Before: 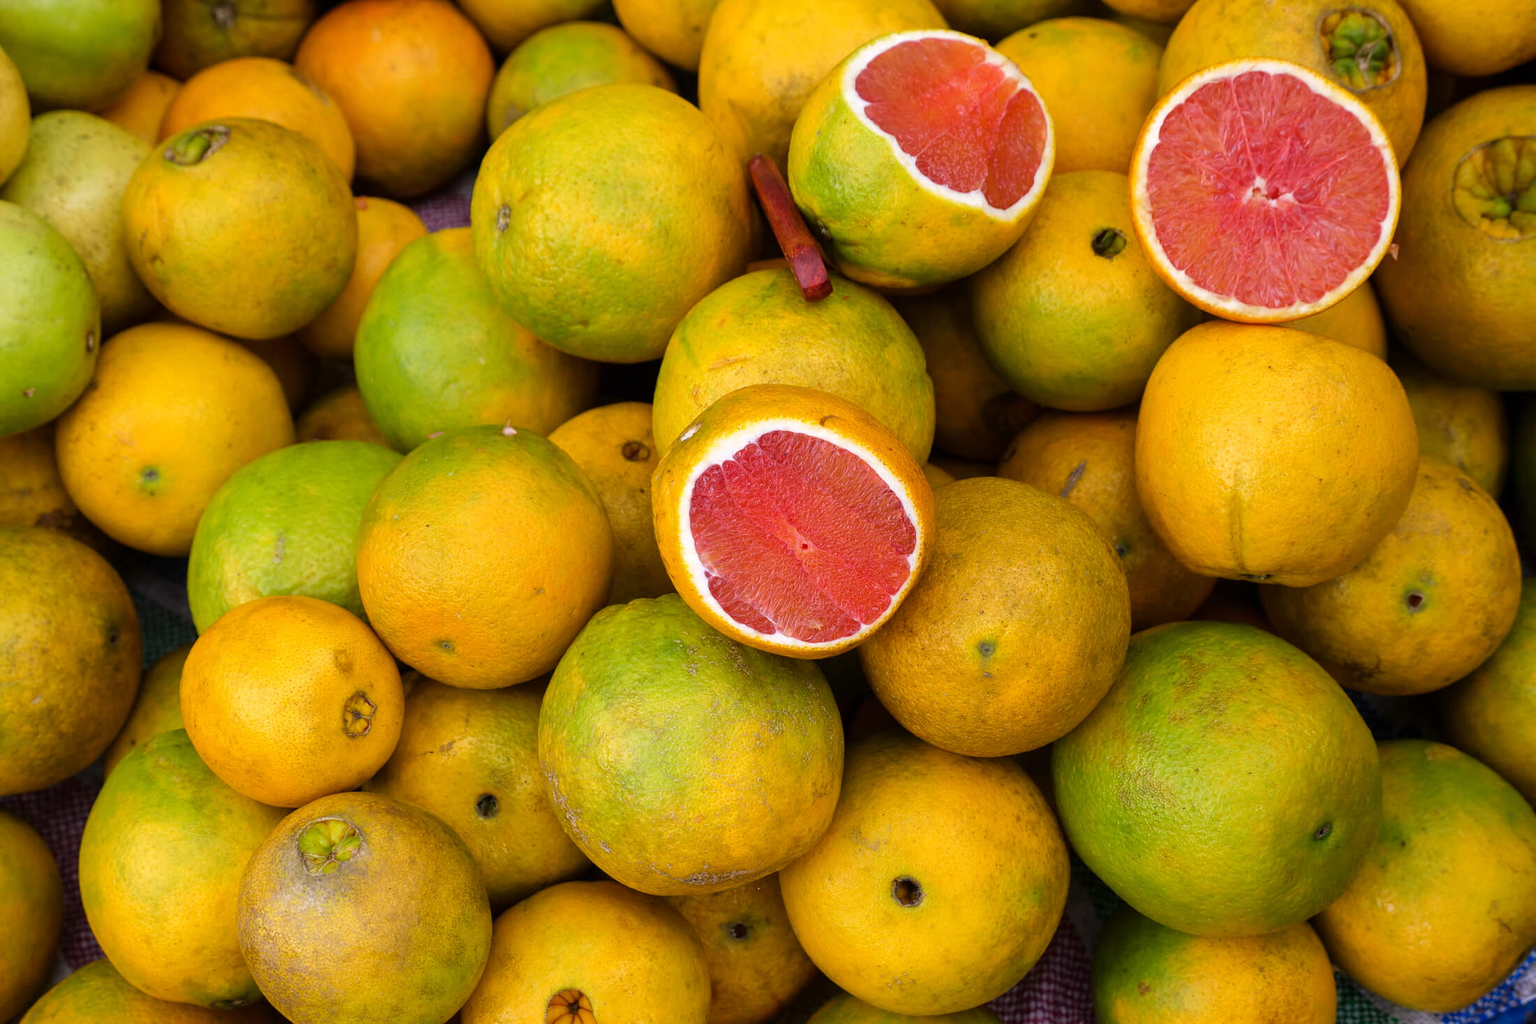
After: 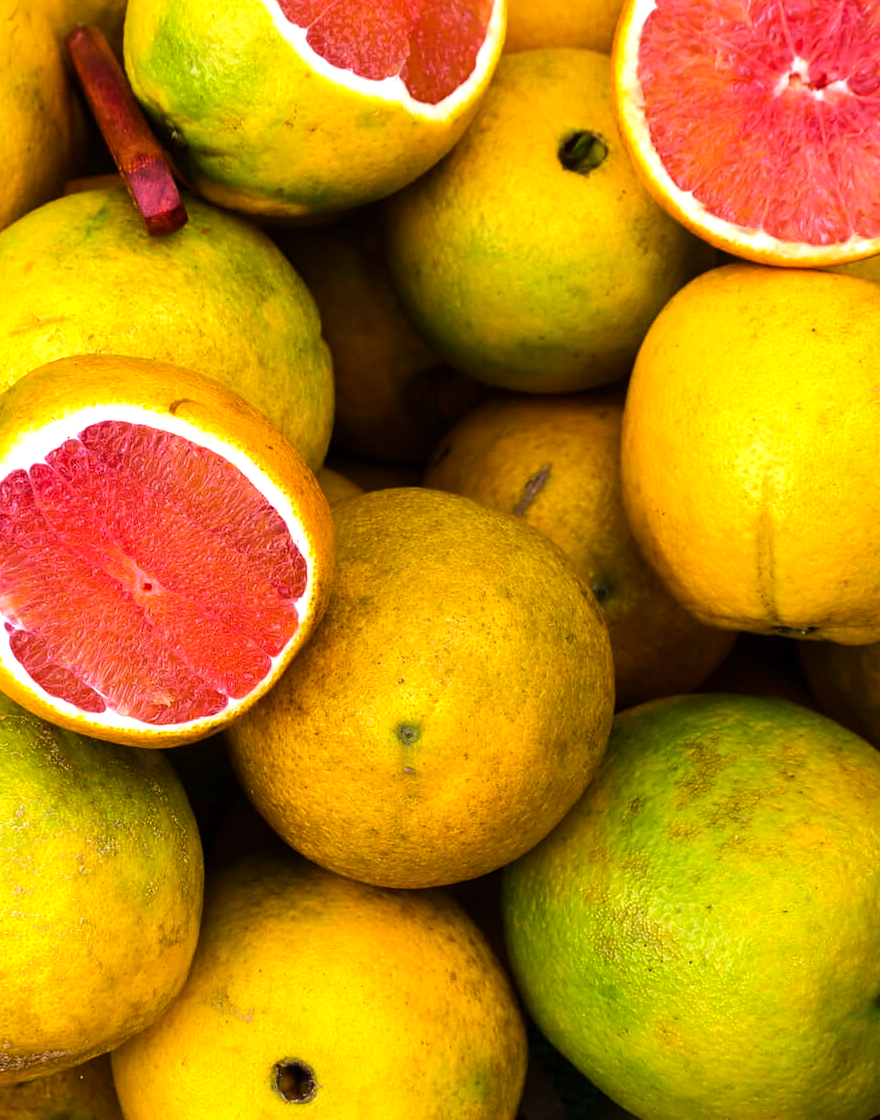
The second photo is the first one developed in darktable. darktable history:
velvia: strength 67.07%, mid-tones bias 0.972
crop: left 45.721%, top 13.393%, right 14.118%, bottom 10.01%
color balance rgb: perceptual saturation grading › global saturation 10%, global vibrance 10%
tone equalizer: -8 EV -0.75 EV, -7 EV -0.7 EV, -6 EV -0.6 EV, -5 EV -0.4 EV, -3 EV 0.4 EV, -2 EV 0.6 EV, -1 EV 0.7 EV, +0 EV 0.75 EV, edges refinement/feathering 500, mask exposure compensation -1.57 EV, preserve details no
